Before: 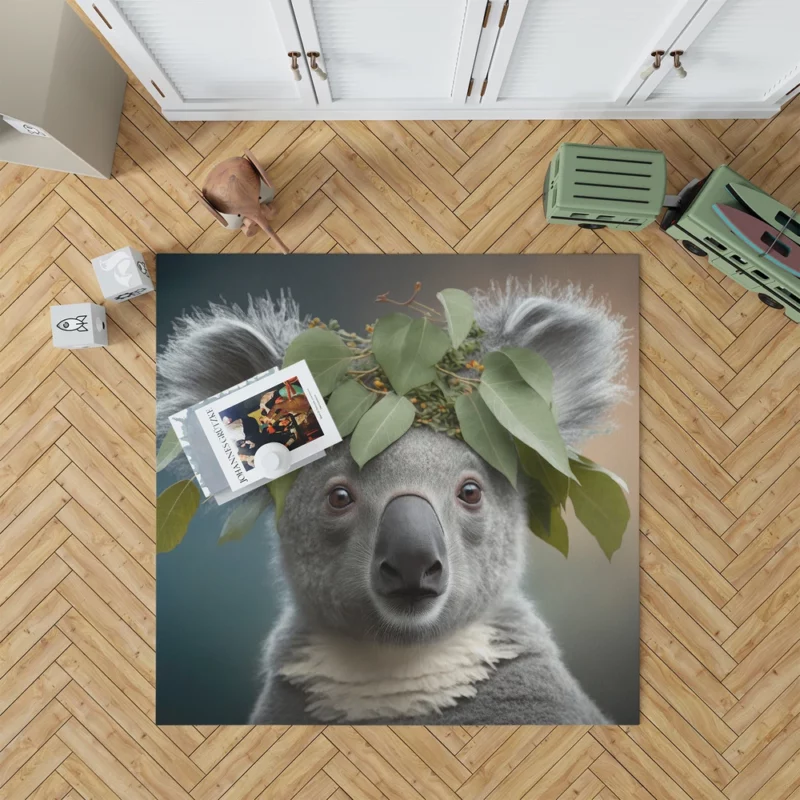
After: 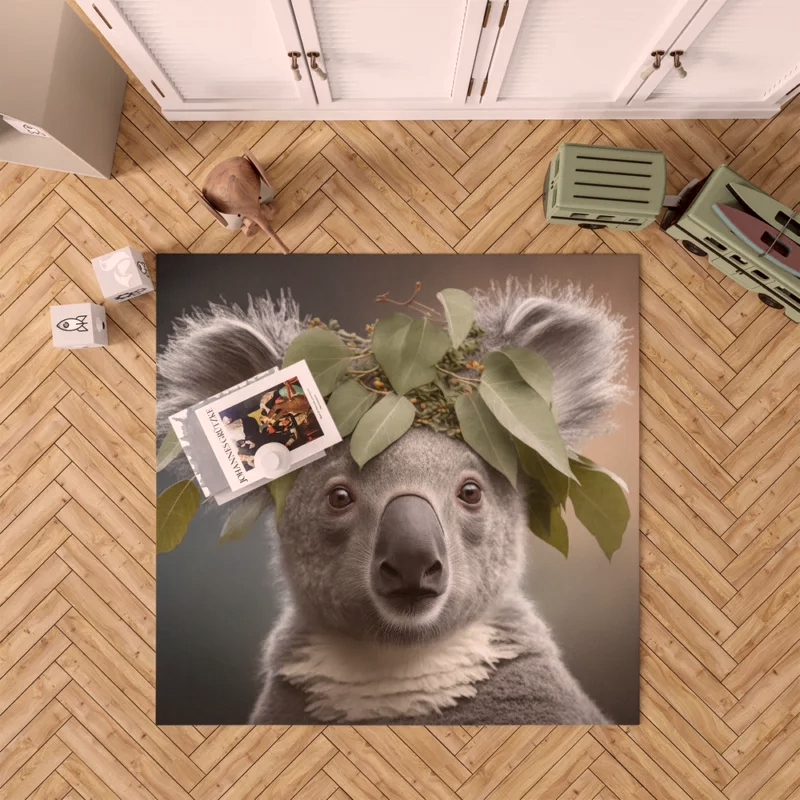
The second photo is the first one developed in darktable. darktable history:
color correction: highlights a* 10.17, highlights b* 9.71, shadows a* 8.59, shadows b* 8.57, saturation 0.816
local contrast: on, module defaults
